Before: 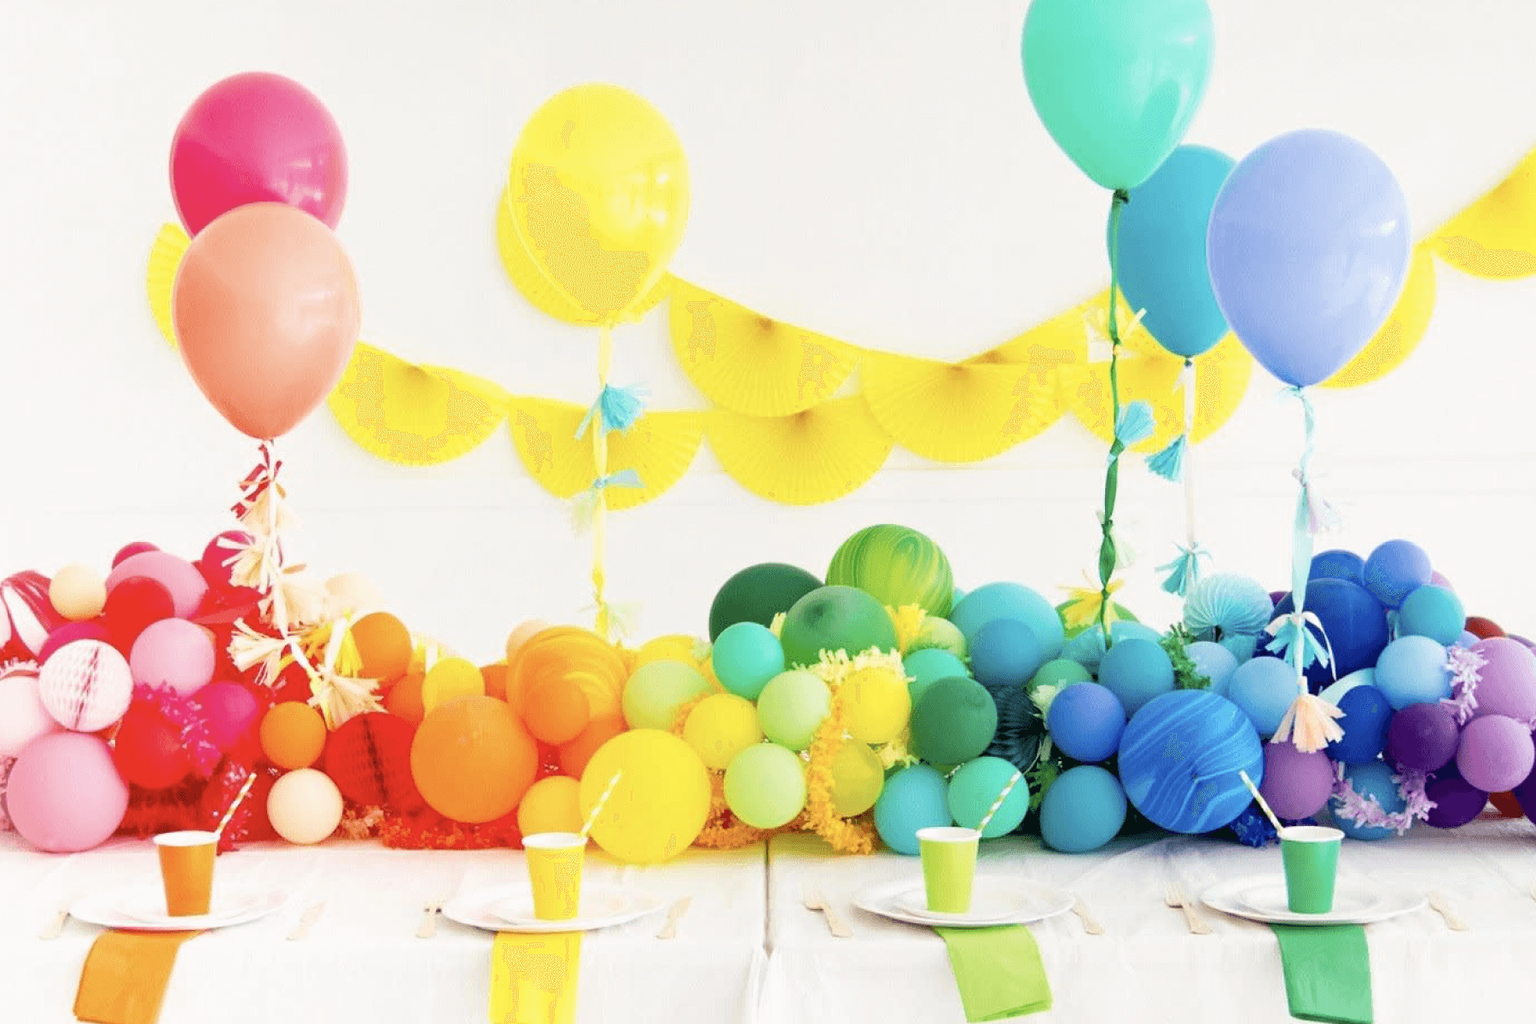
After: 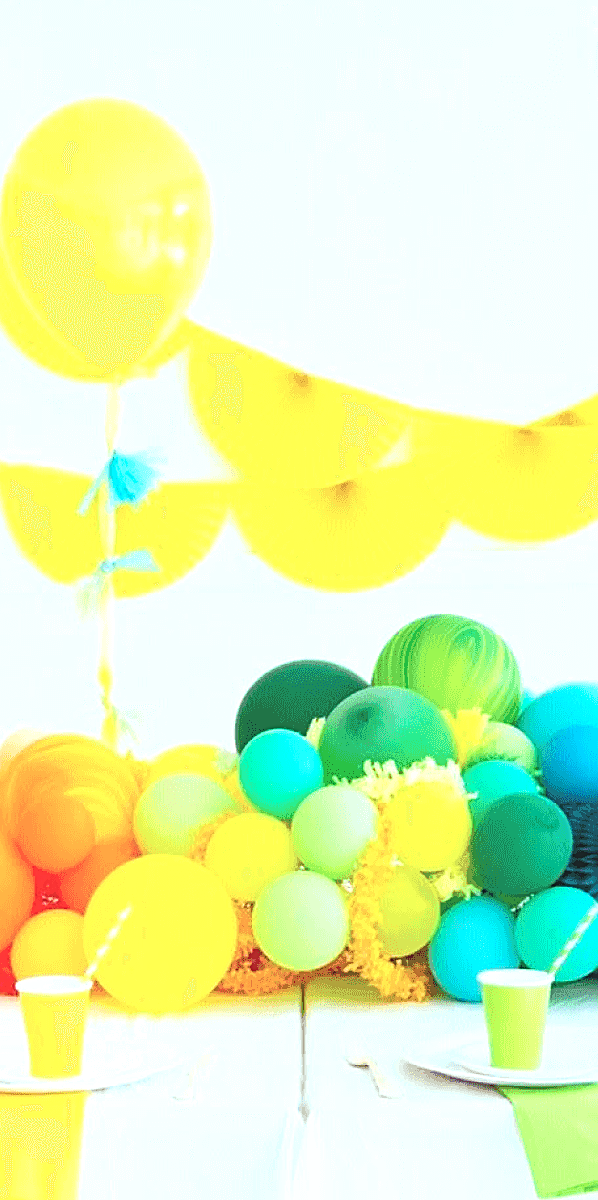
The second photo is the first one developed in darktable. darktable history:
sharpen: on, module defaults
crop: left 33.113%, right 33.641%
tone equalizer: -8 EV -0.456 EV, -7 EV -0.377 EV, -6 EV -0.345 EV, -5 EV -0.262 EV, -3 EV 0.193 EV, -2 EV 0.348 EV, -1 EV 0.38 EV, +0 EV 0.445 EV
contrast brightness saturation: contrast 0.081, saturation 0.199
exposure: black level correction -0.015, compensate exposure bias true, compensate highlight preservation false
color correction: highlights a* -10.2, highlights b* -10.38
